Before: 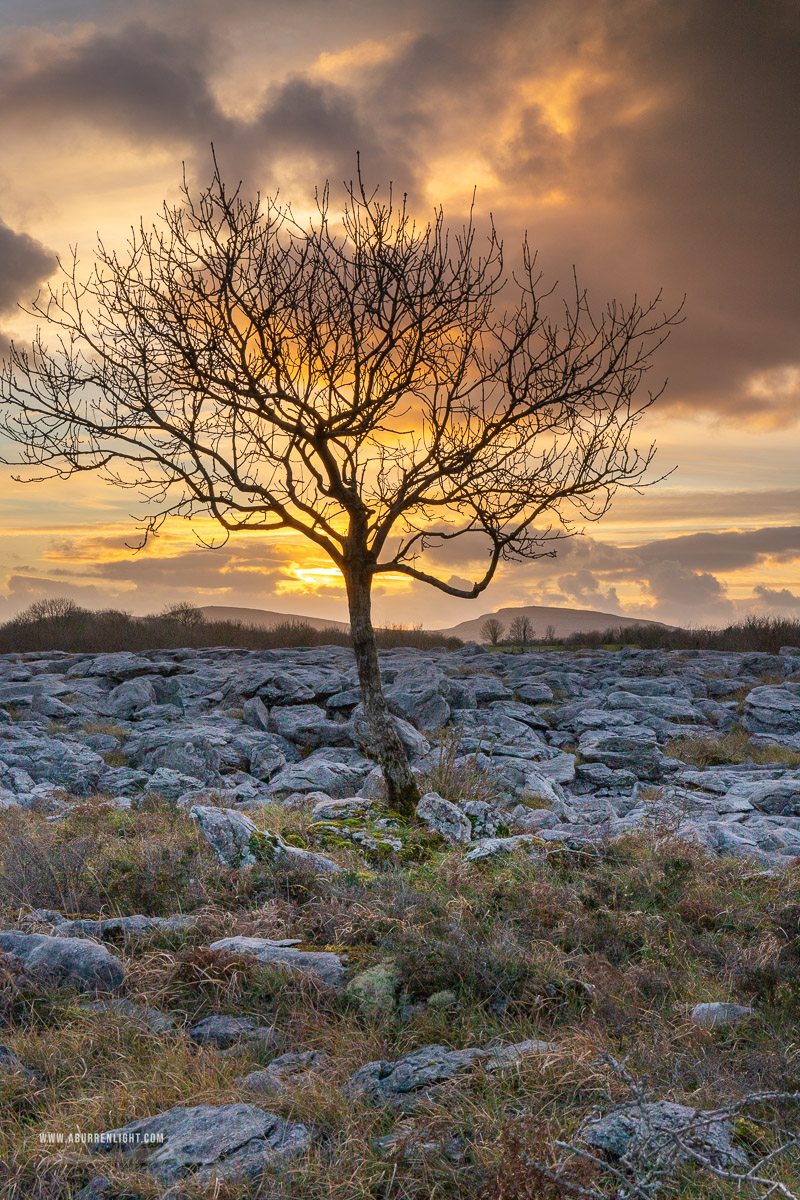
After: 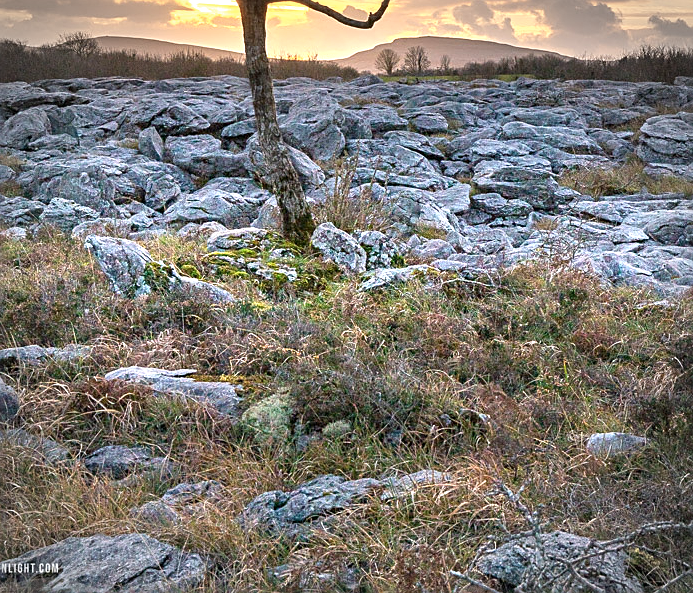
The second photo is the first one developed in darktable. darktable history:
sharpen: on, module defaults
vignetting: automatic ratio true, unbound false
crop and rotate: left 13.253%, top 47.566%, bottom 2.943%
exposure: black level correction 0, exposure 1.096 EV, compensate highlight preservation false
